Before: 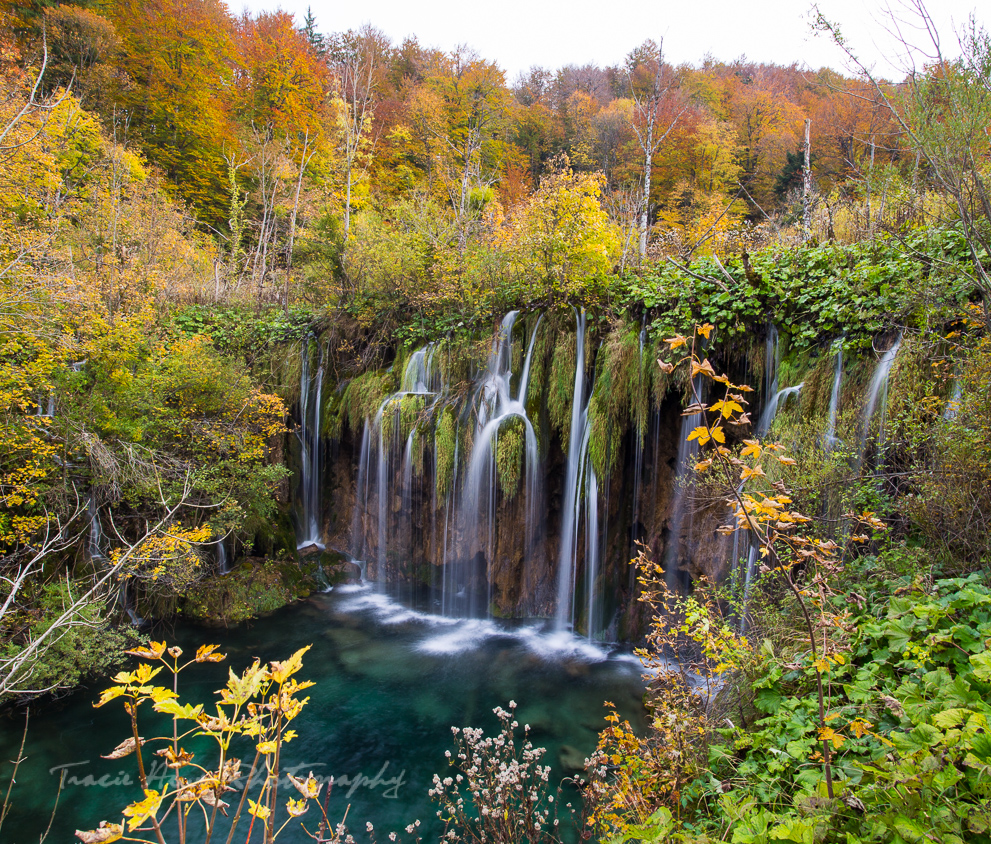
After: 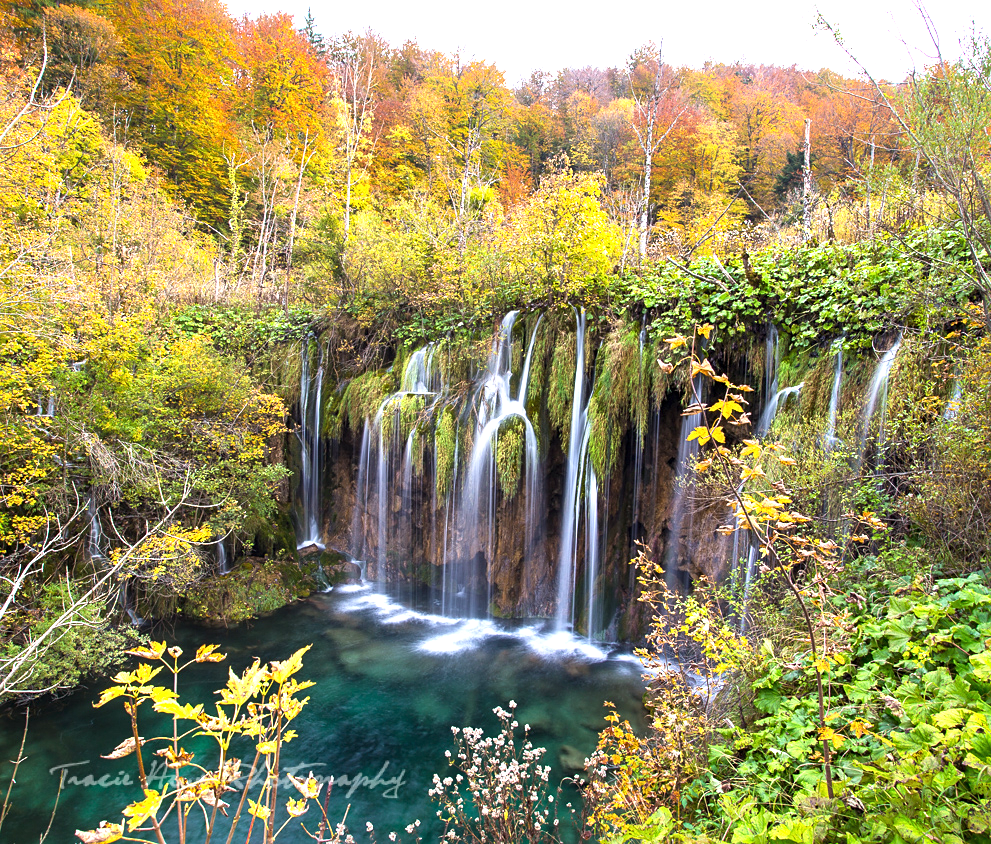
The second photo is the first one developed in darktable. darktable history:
sharpen: amount 0.21
exposure: black level correction 0, exposure 0.949 EV, compensate highlight preservation false
